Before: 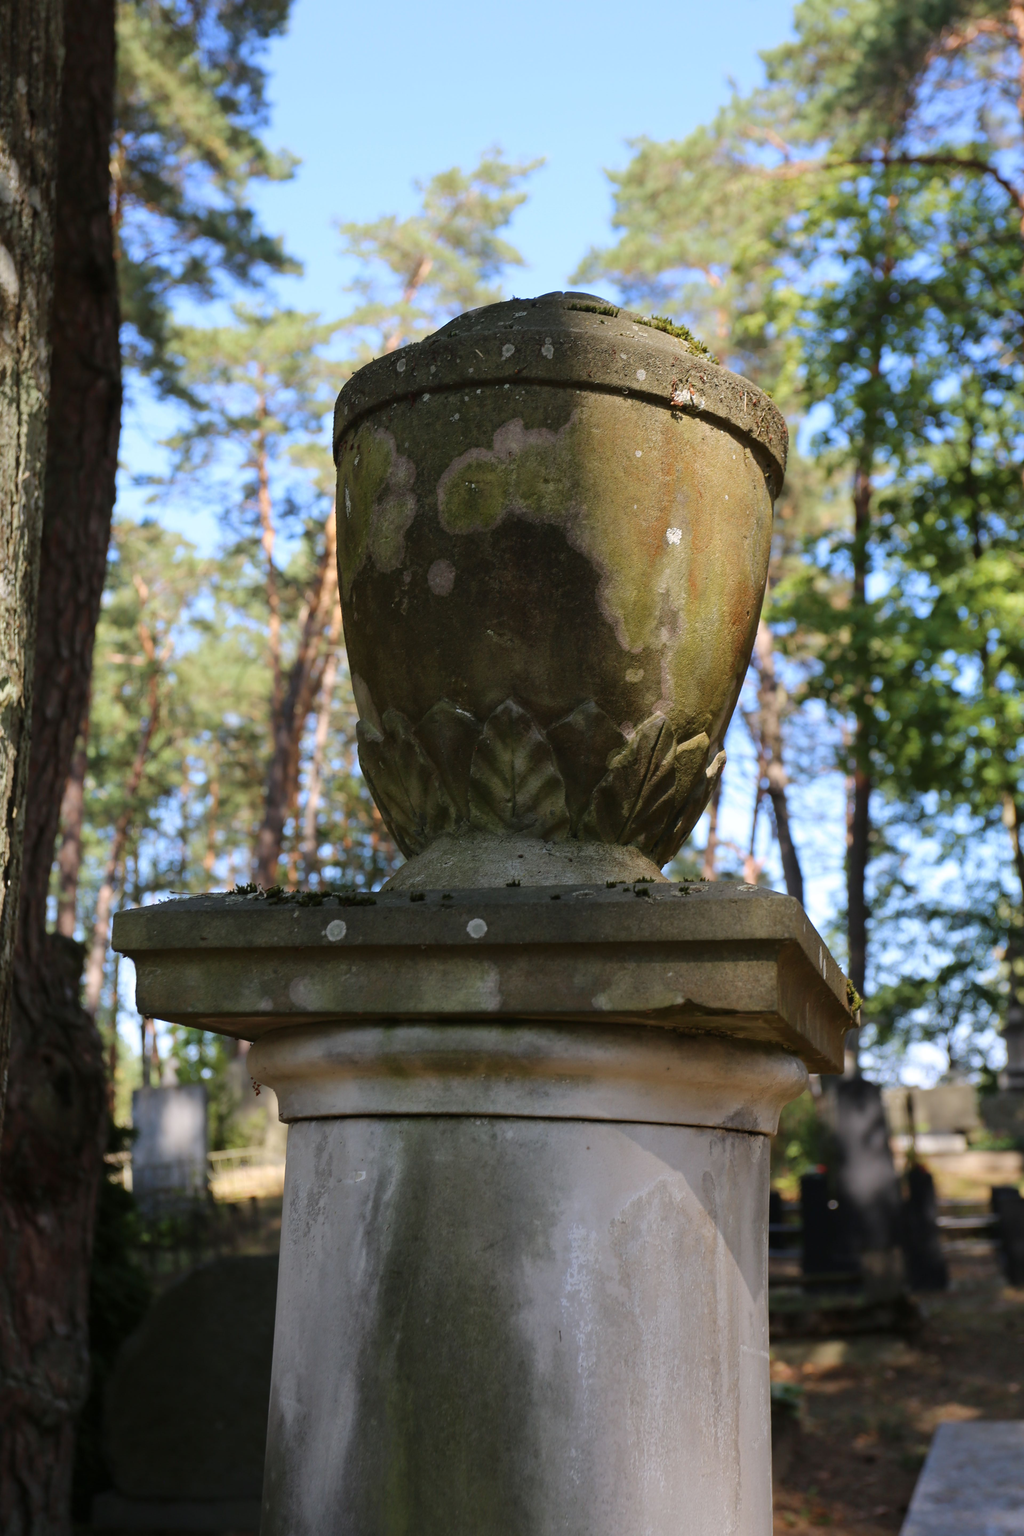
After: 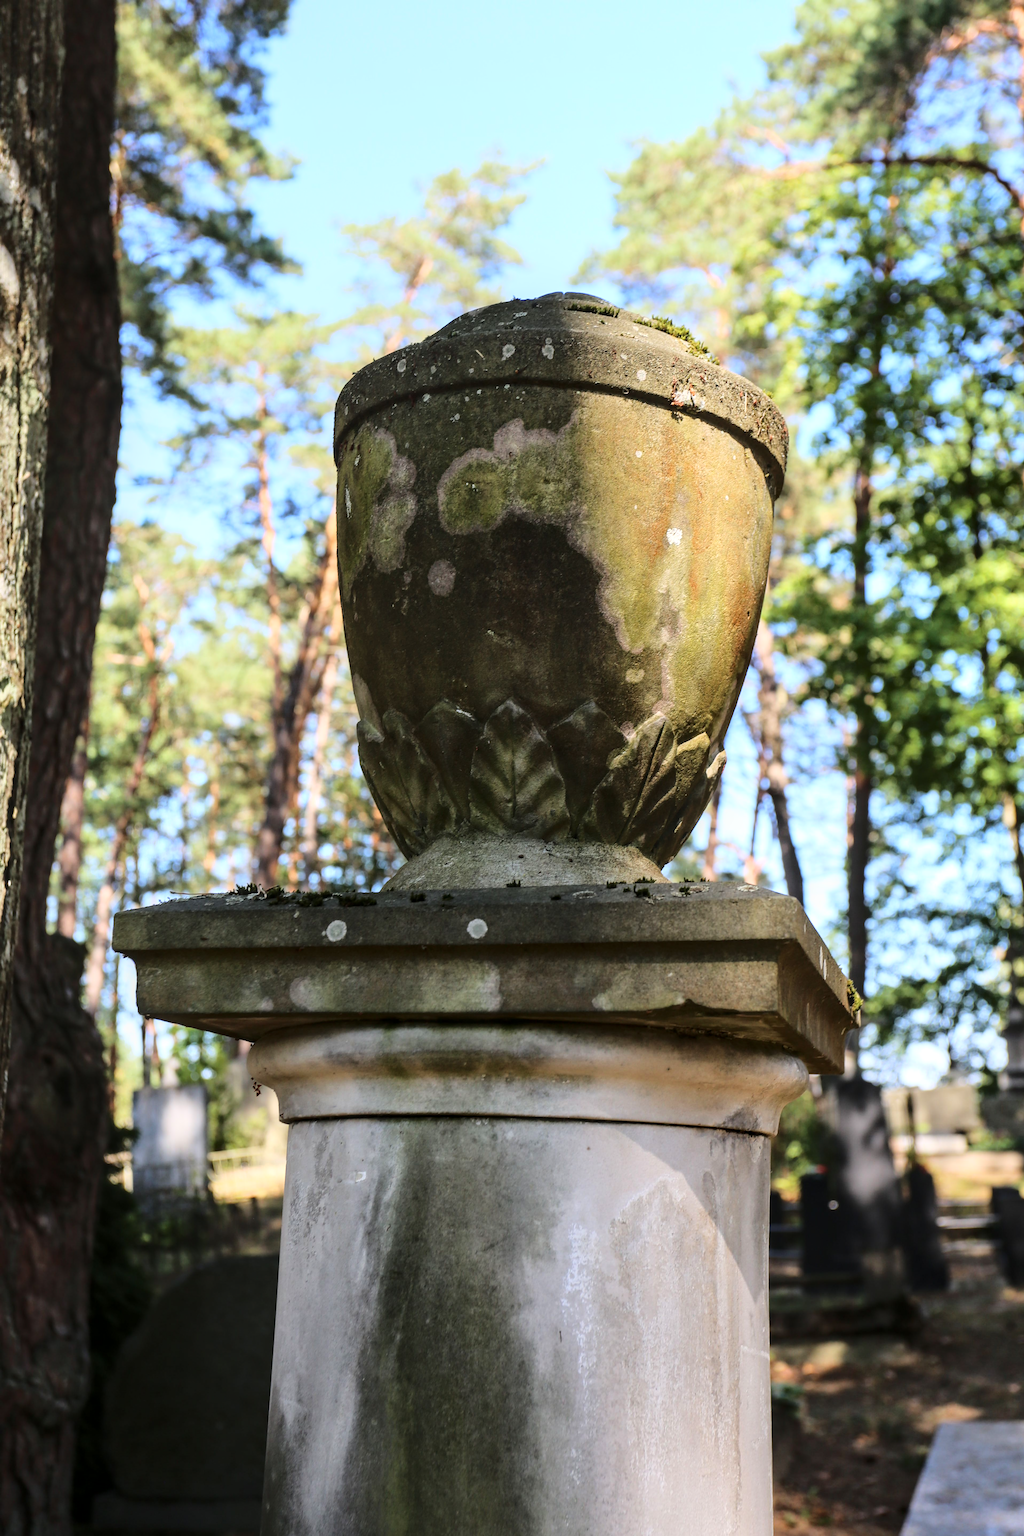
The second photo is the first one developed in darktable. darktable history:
base curve: curves: ch0 [(0, 0) (0.028, 0.03) (0.121, 0.232) (0.46, 0.748) (0.859, 0.968) (1, 1)]
local contrast: on, module defaults
